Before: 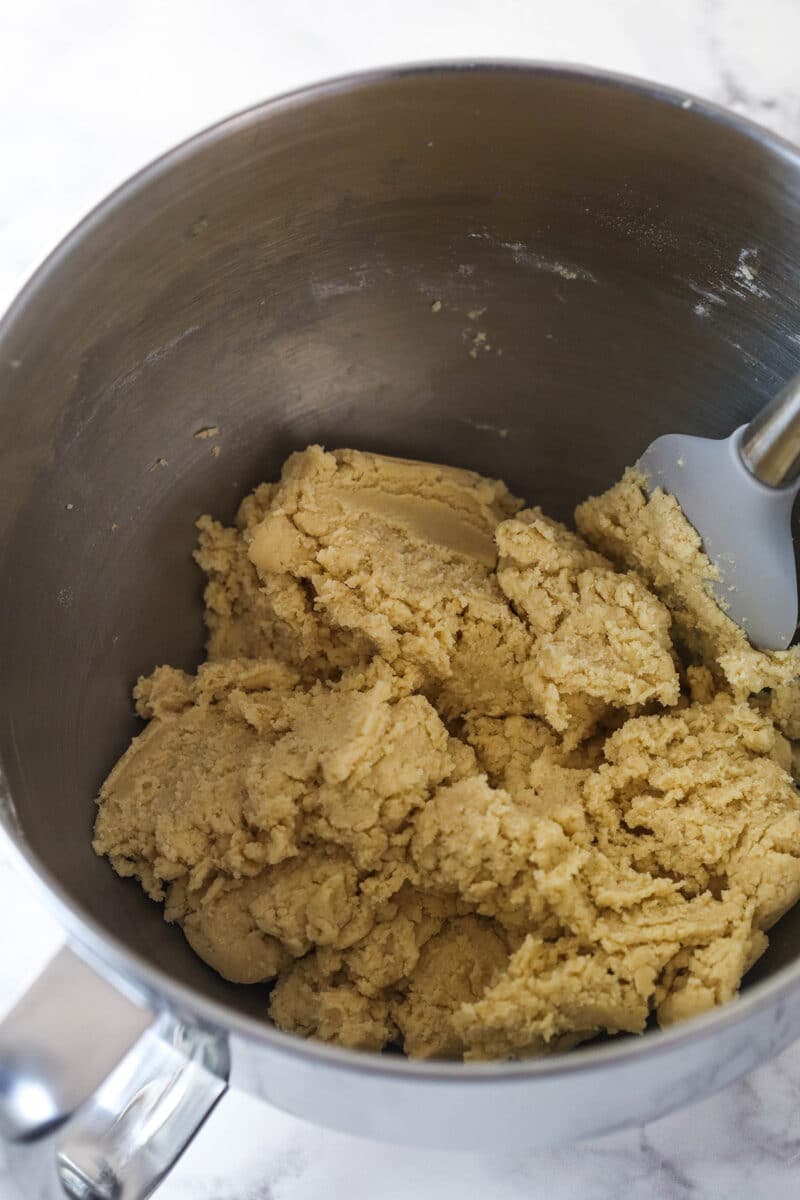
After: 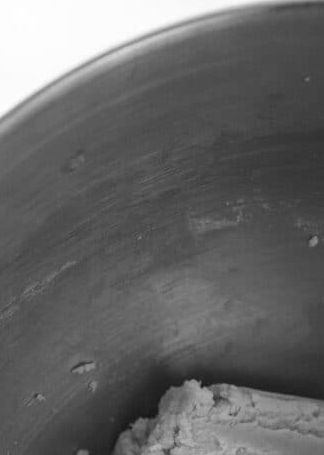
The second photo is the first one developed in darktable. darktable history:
monochrome: on, module defaults
crop: left 15.452%, top 5.459%, right 43.956%, bottom 56.62%
